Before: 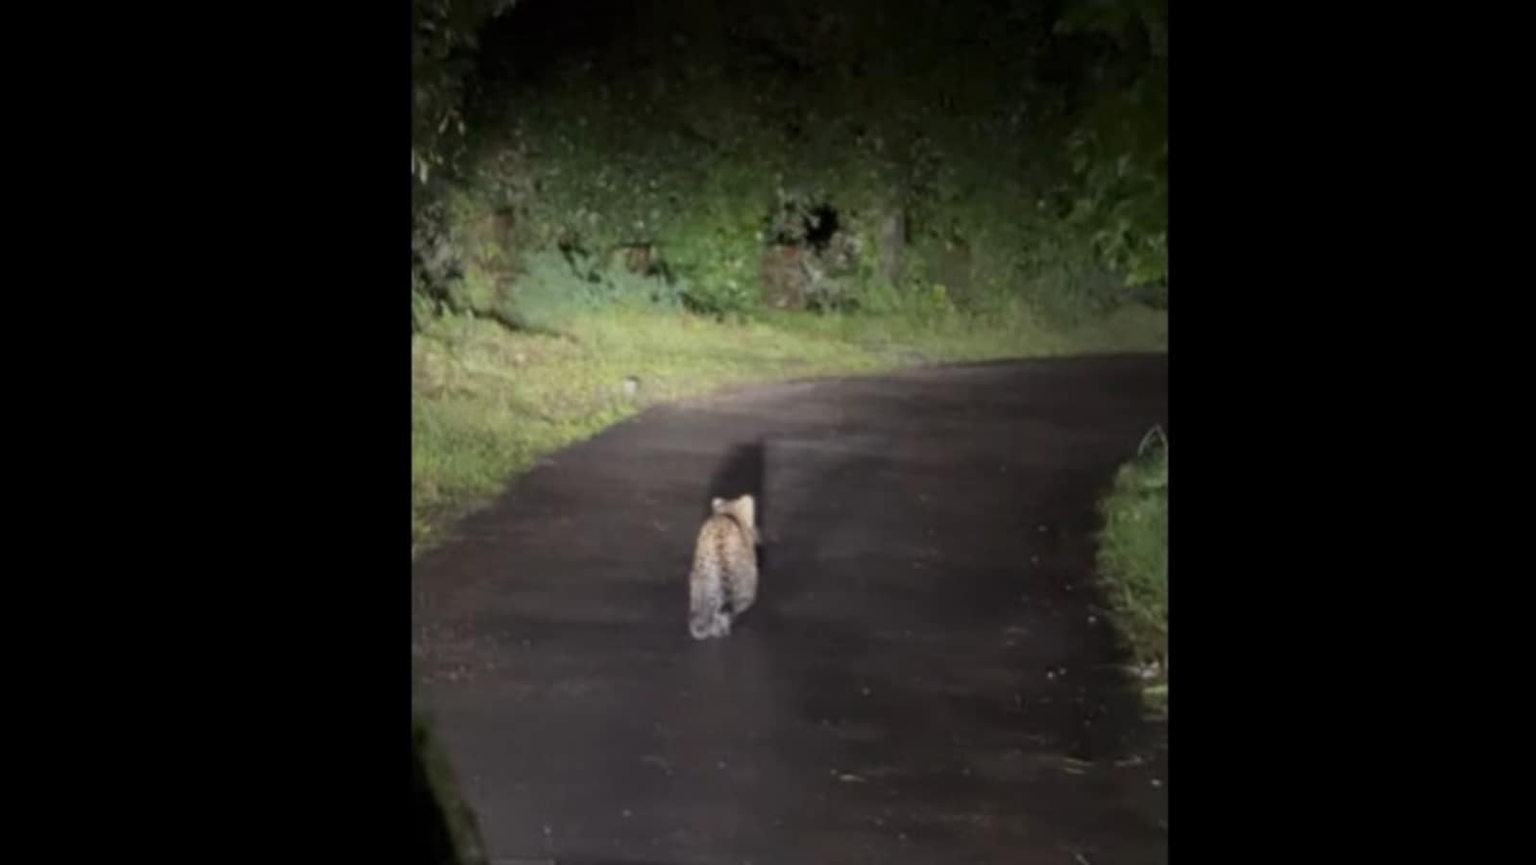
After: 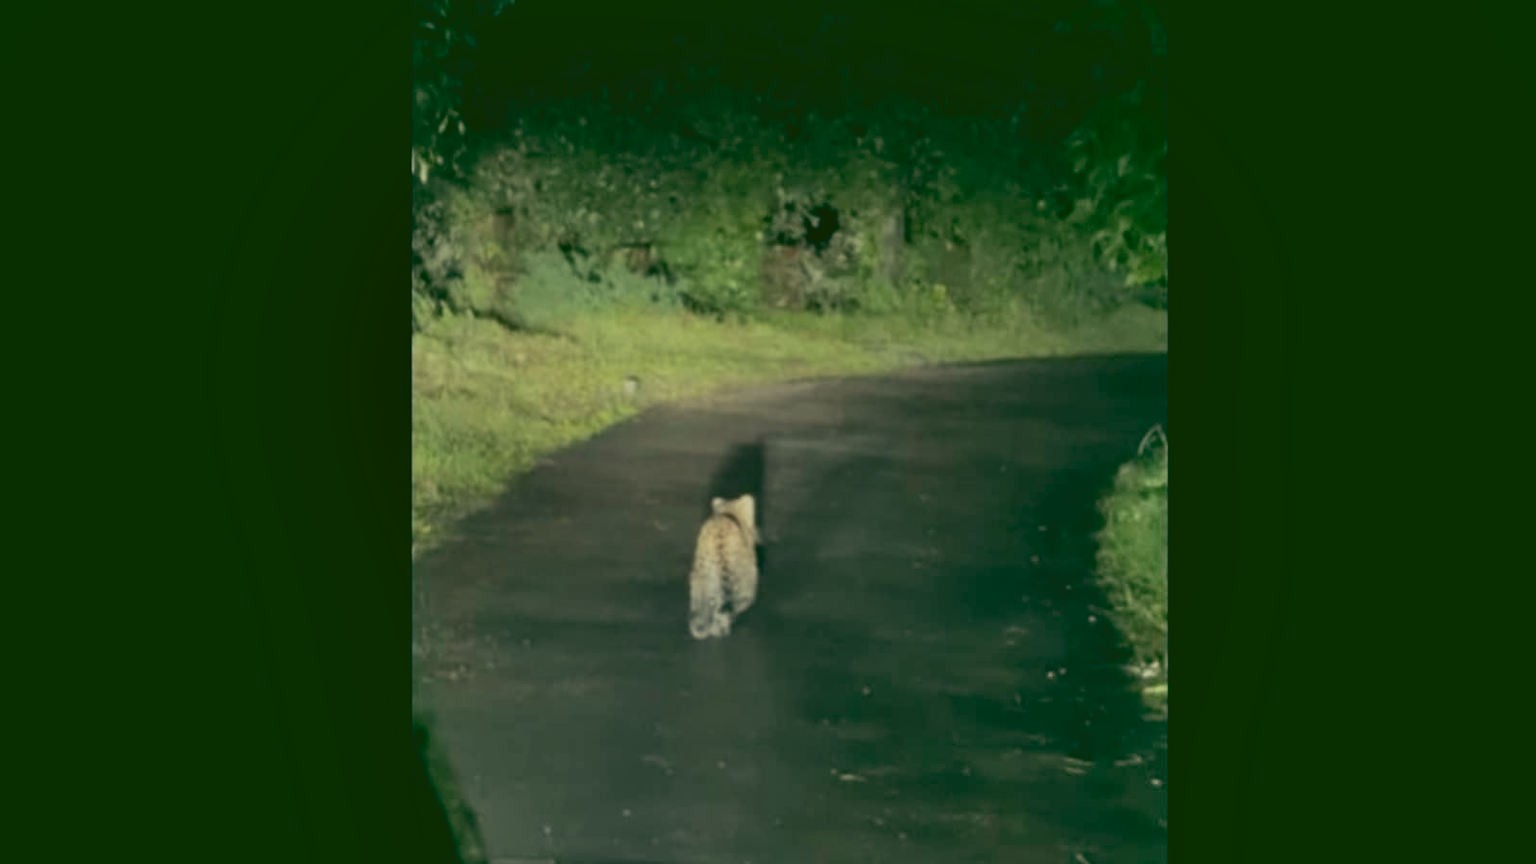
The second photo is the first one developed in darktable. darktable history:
shadows and highlights: soften with gaussian
rgb curve: curves: ch0 [(0.123, 0.061) (0.995, 0.887)]; ch1 [(0.06, 0.116) (1, 0.906)]; ch2 [(0, 0) (0.824, 0.69) (1, 1)], mode RGB, independent channels, compensate middle gray true
